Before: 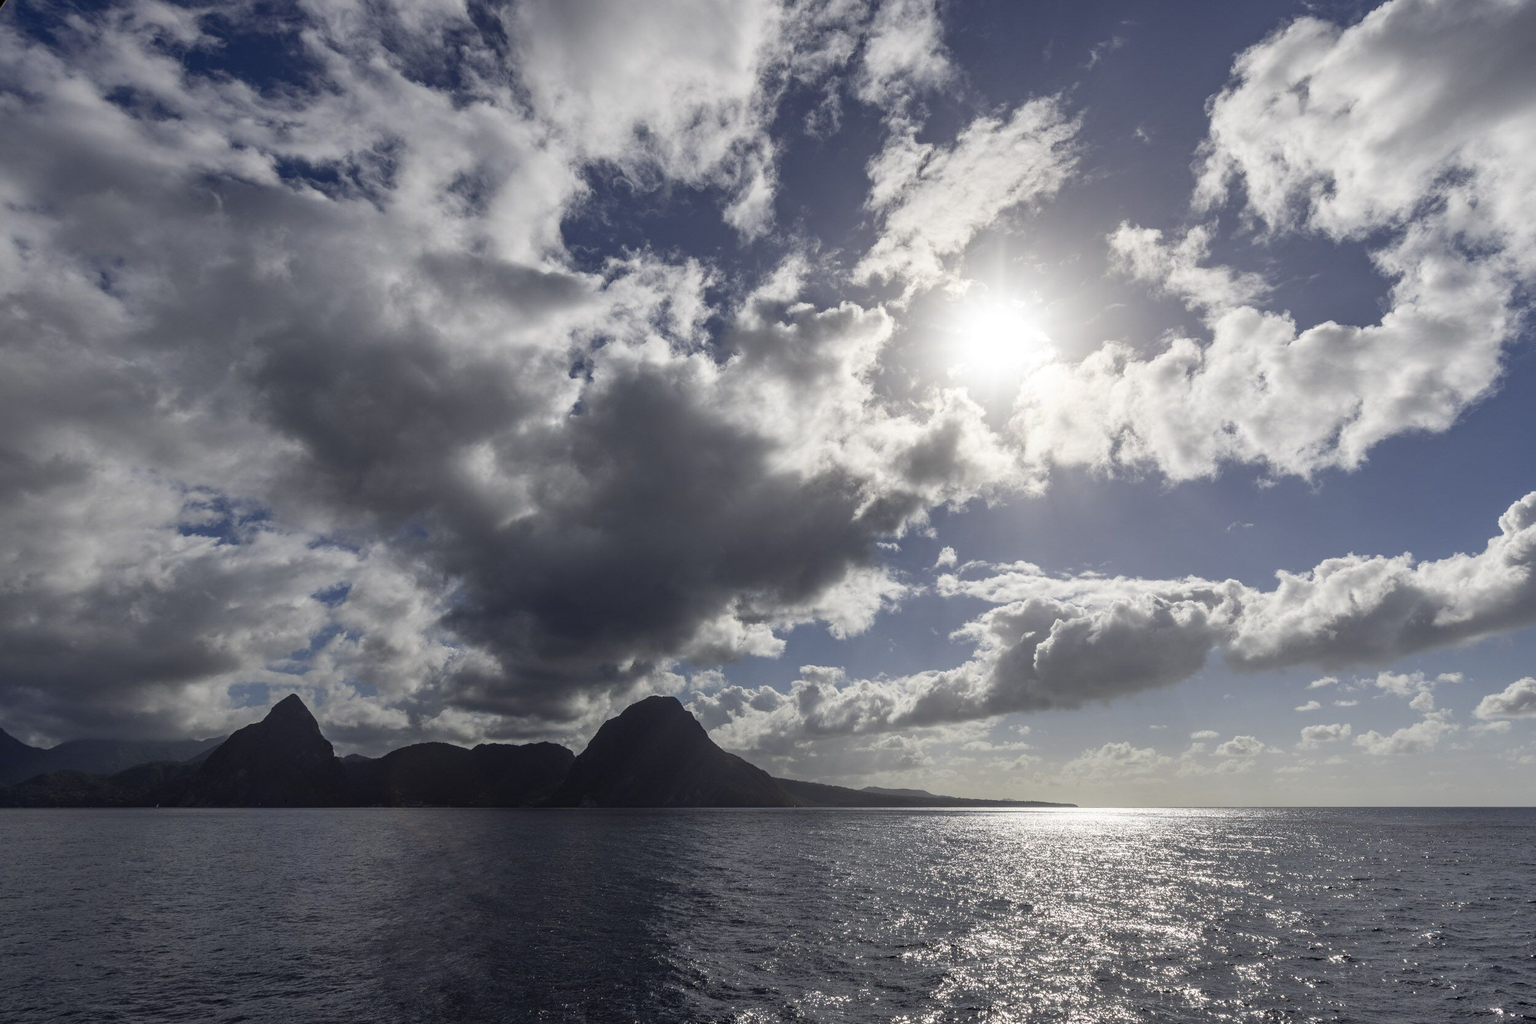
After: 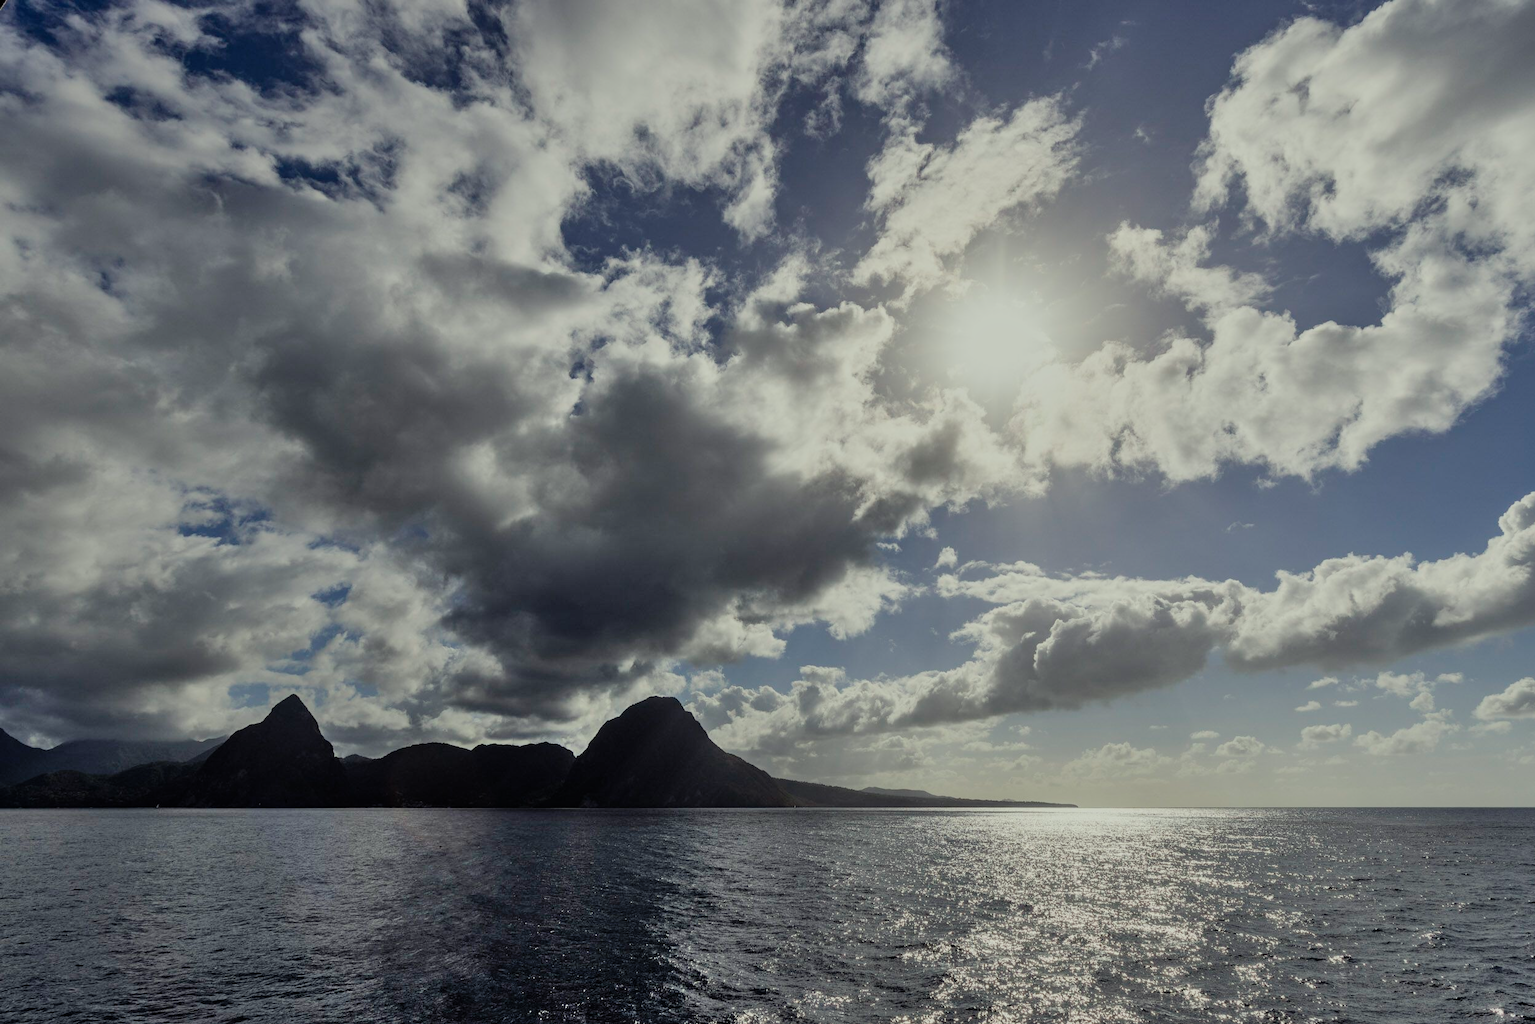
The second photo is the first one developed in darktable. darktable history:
filmic rgb: black relative exposure -7.65 EV, white relative exposure 4.56 EV, hardness 3.61
shadows and highlights: shadows 53, soften with gaussian
color correction: highlights a* -4.28, highlights b* 6.53
